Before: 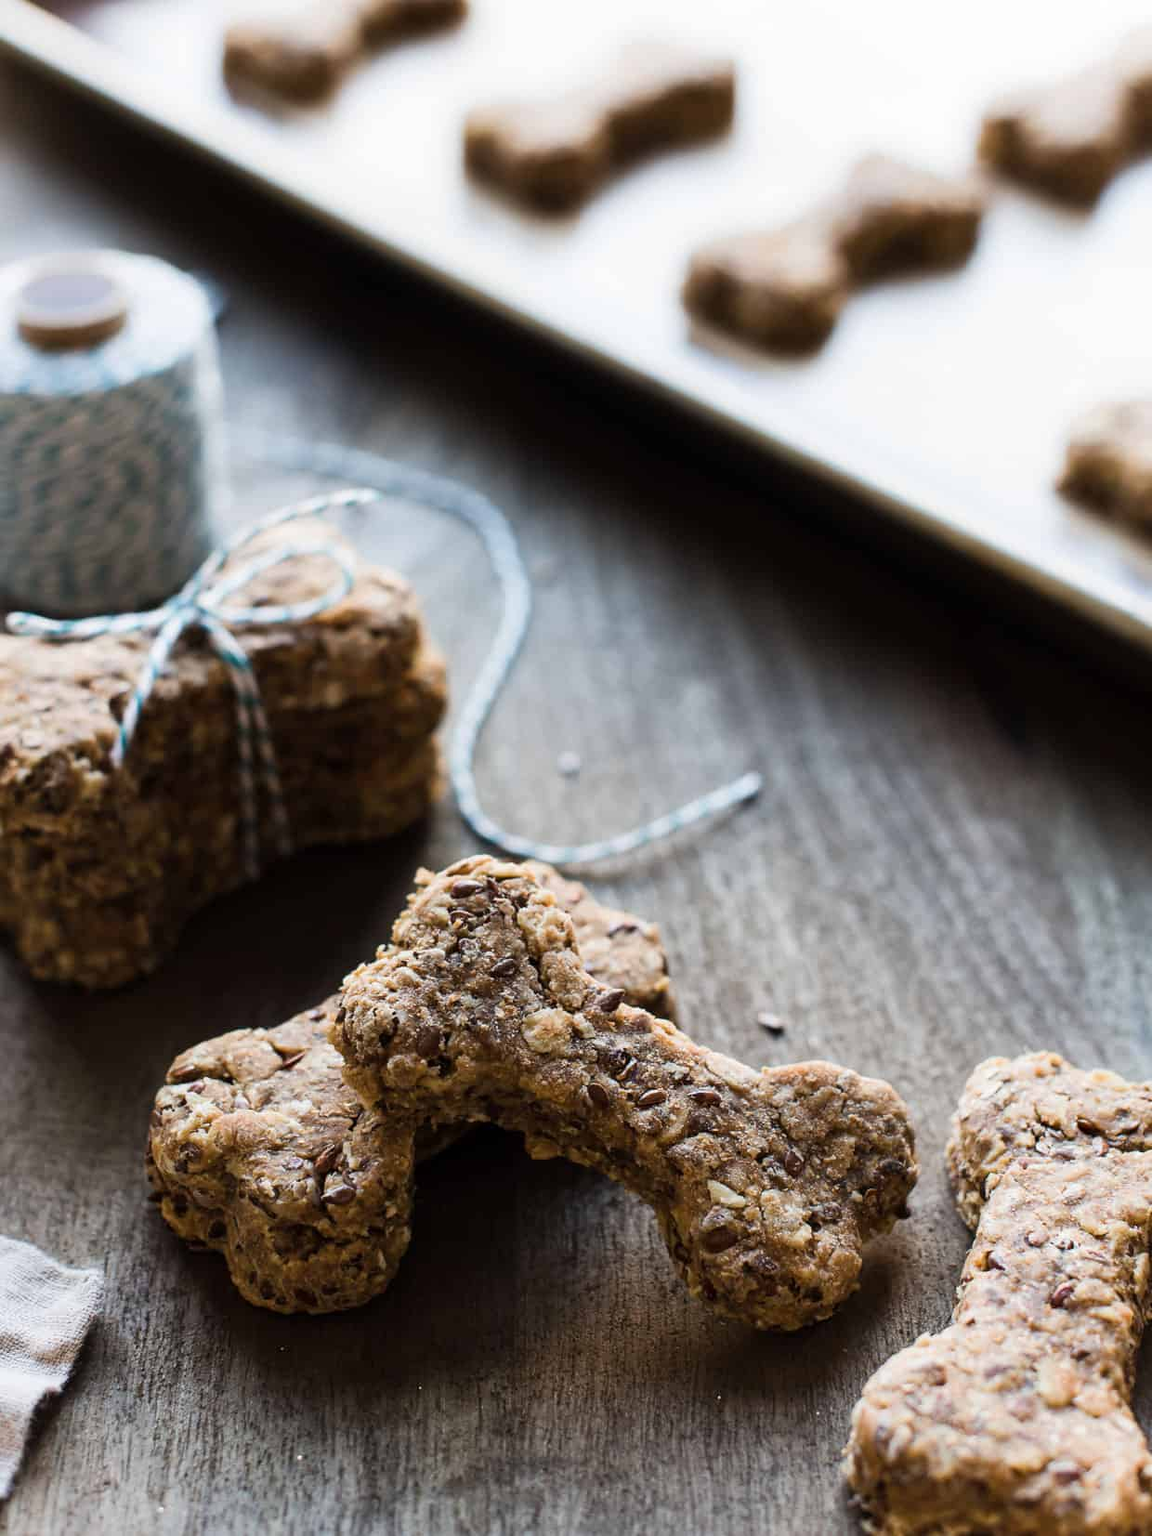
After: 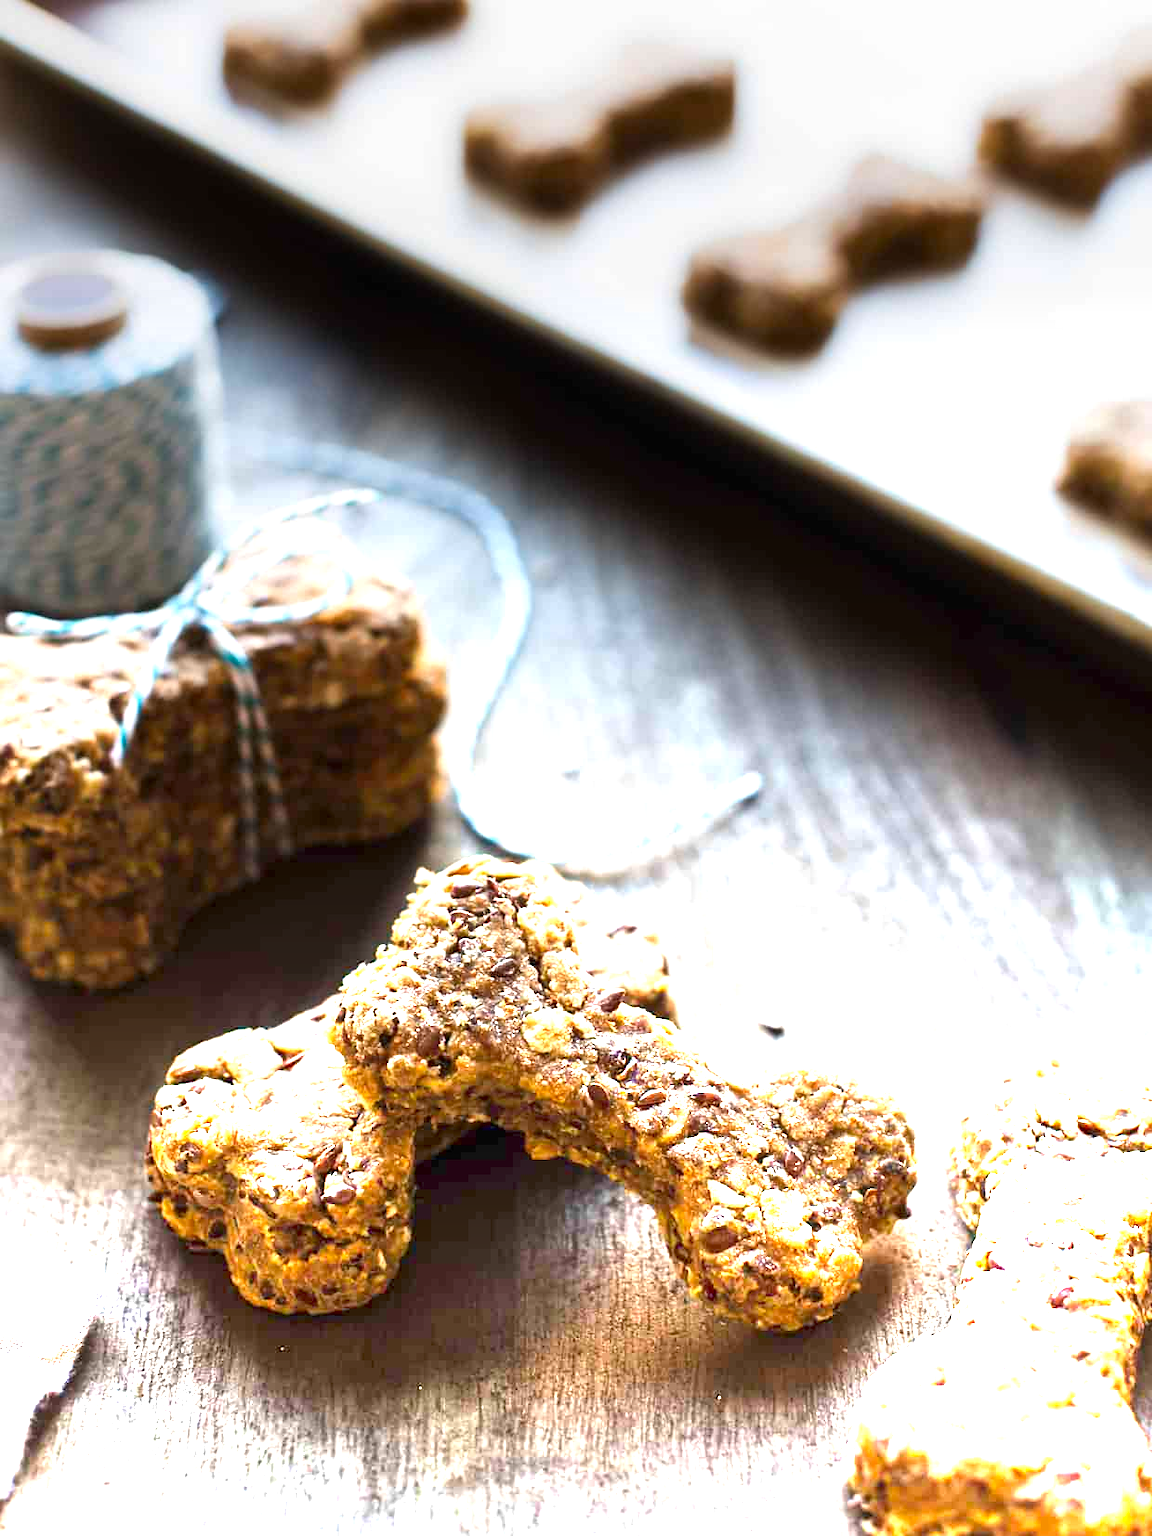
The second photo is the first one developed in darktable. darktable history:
exposure: compensate highlight preservation false
color correction: saturation 1.32
levels: levels [0, 0.498, 1]
graduated density: density -3.9 EV
